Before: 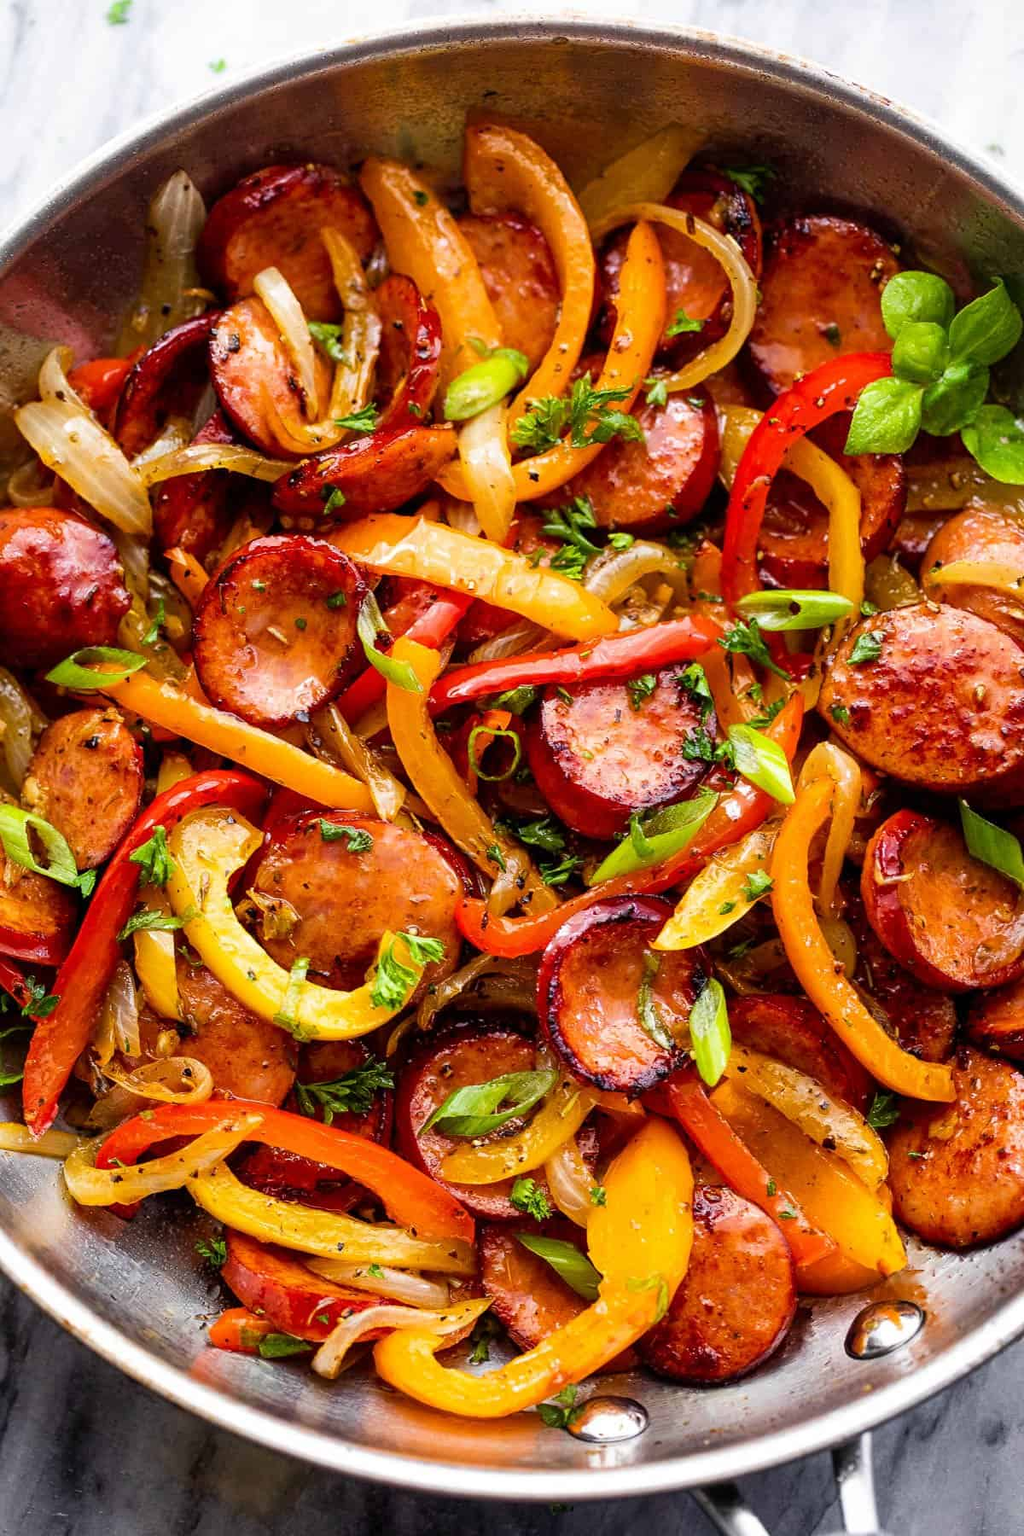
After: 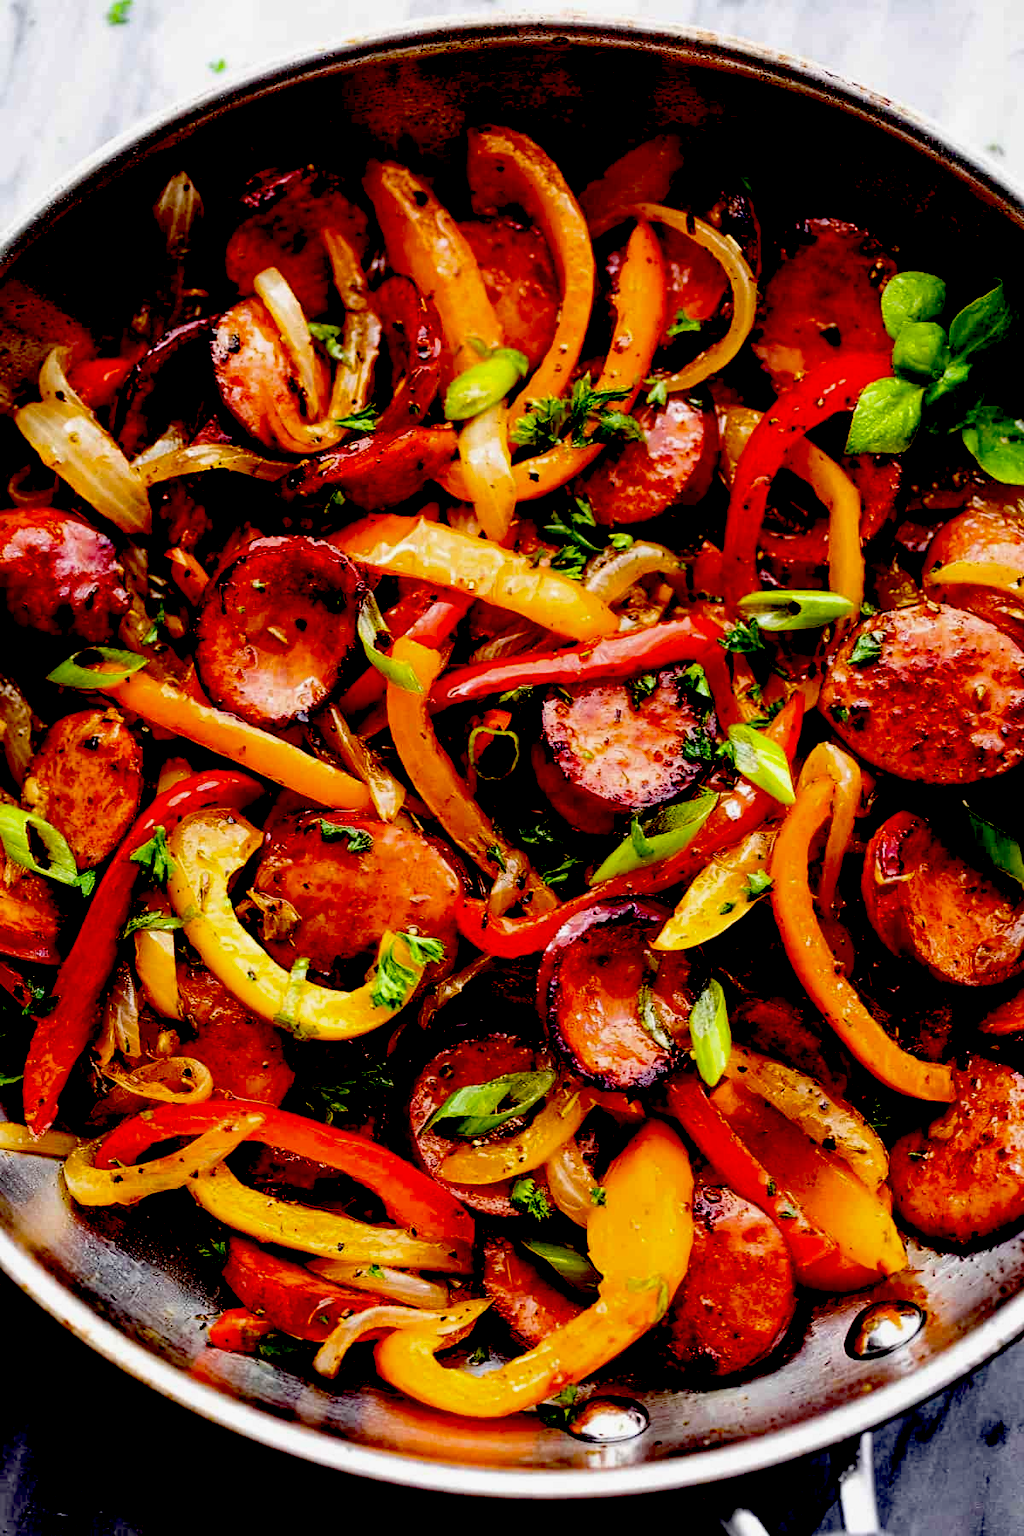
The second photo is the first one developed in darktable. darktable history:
exposure: black level correction 0.099, exposure -0.094 EV, compensate highlight preservation false
haze removal: strength 0.242, distance 0.255, compatibility mode true, adaptive false
